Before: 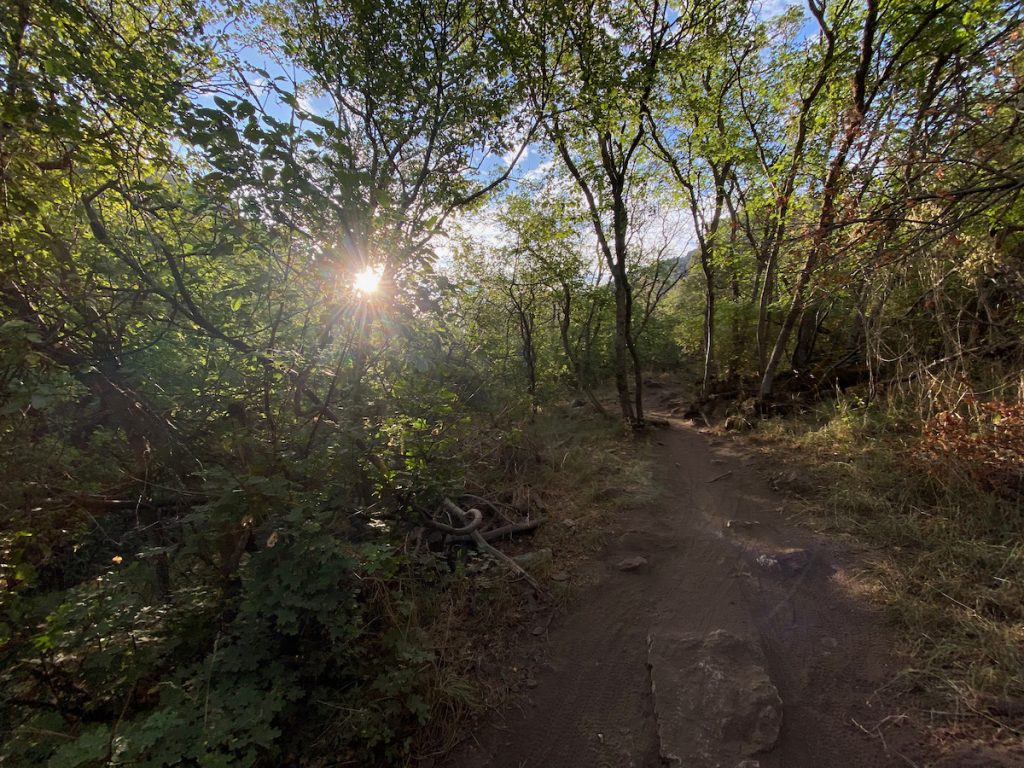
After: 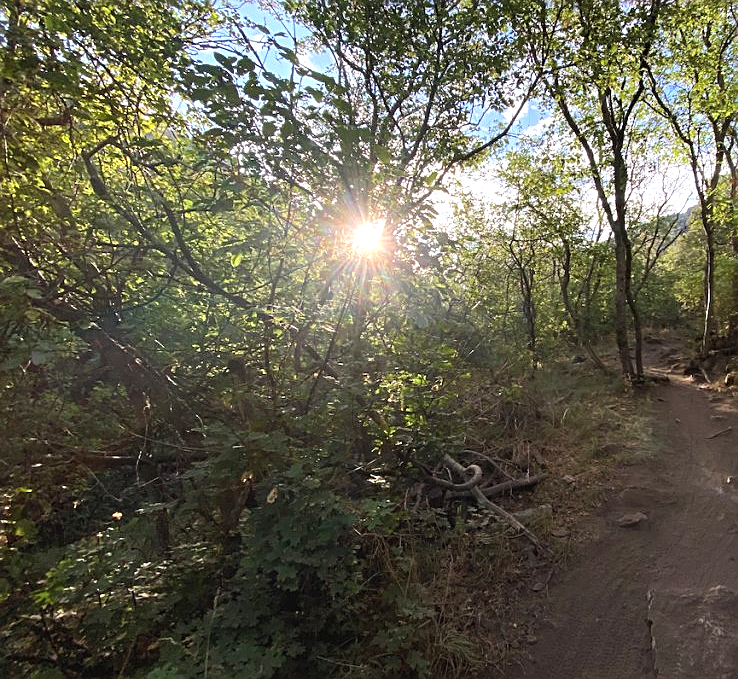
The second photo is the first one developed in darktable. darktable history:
exposure: black level correction -0.002, exposure 0.708 EV, compensate highlight preservation false
crop: top 5.766%, right 27.894%, bottom 5.725%
sharpen: on, module defaults
